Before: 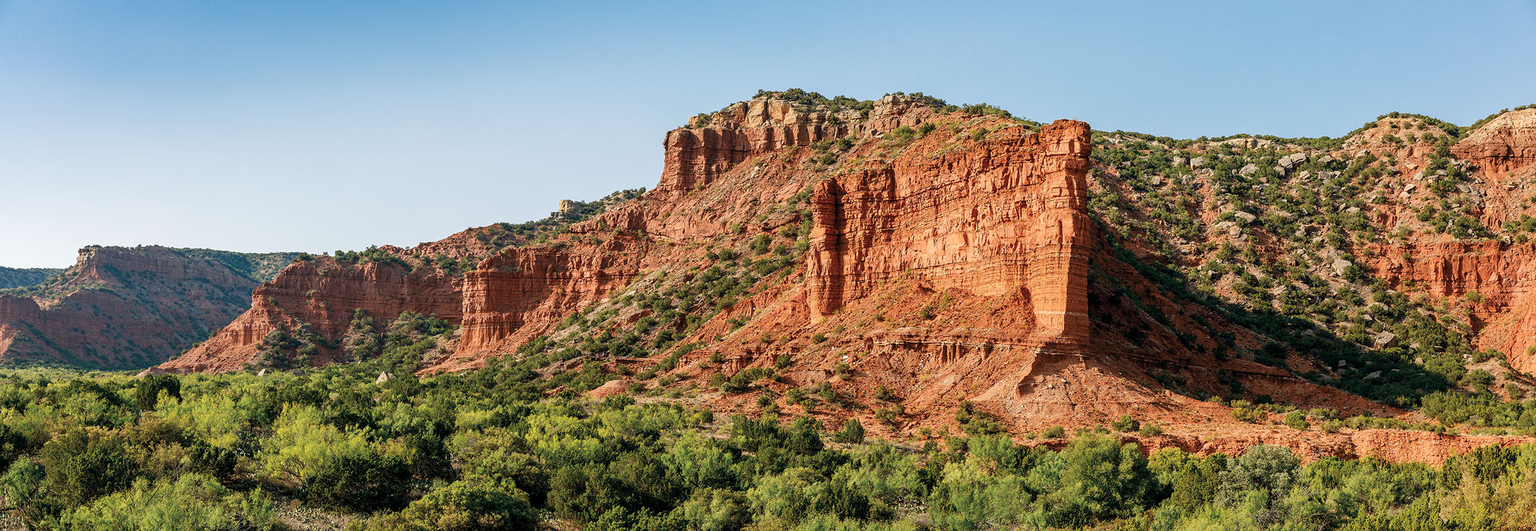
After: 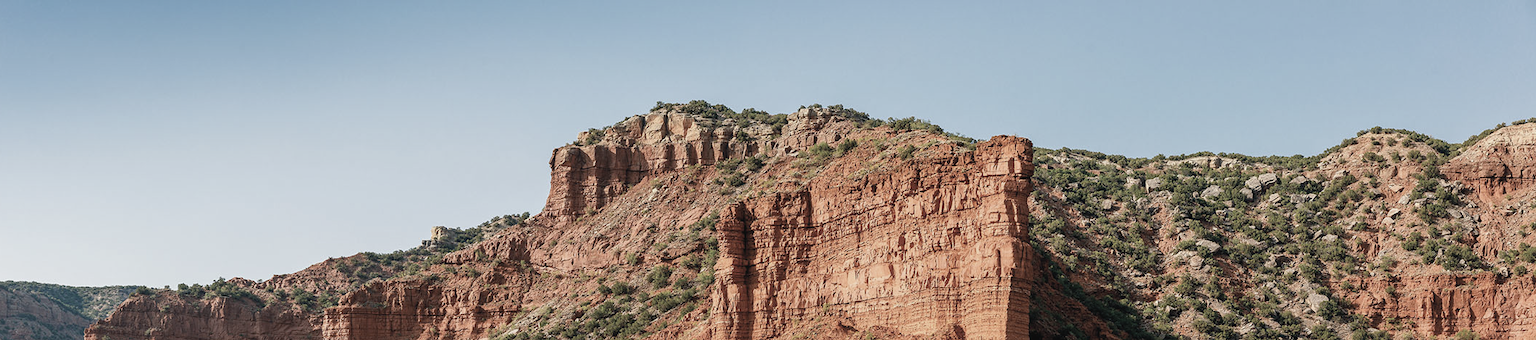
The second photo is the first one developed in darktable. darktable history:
crop and rotate: left 11.589%, bottom 43.352%
contrast brightness saturation: contrast -0.063, saturation -0.419
